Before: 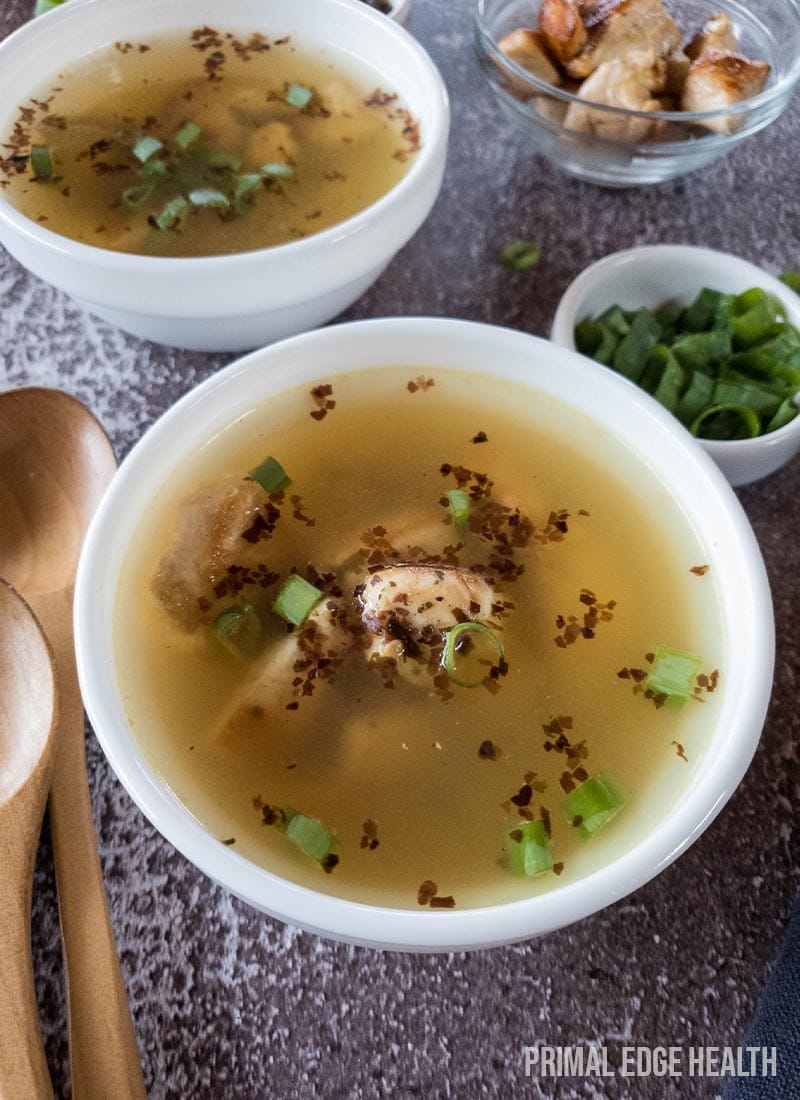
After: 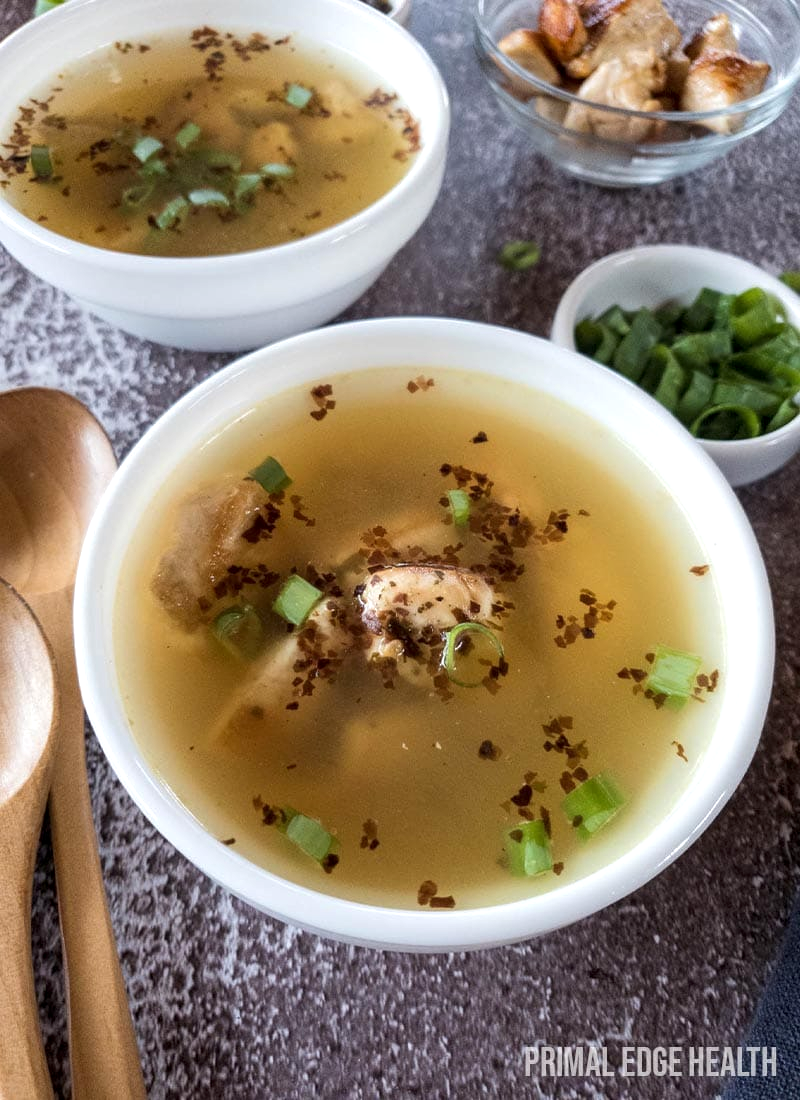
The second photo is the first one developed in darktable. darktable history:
exposure: exposure 0.207 EV, compensate highlight preservation false
local contrast: highlights 100%, shadows 100%, detail 120%, midtone range 0.2
